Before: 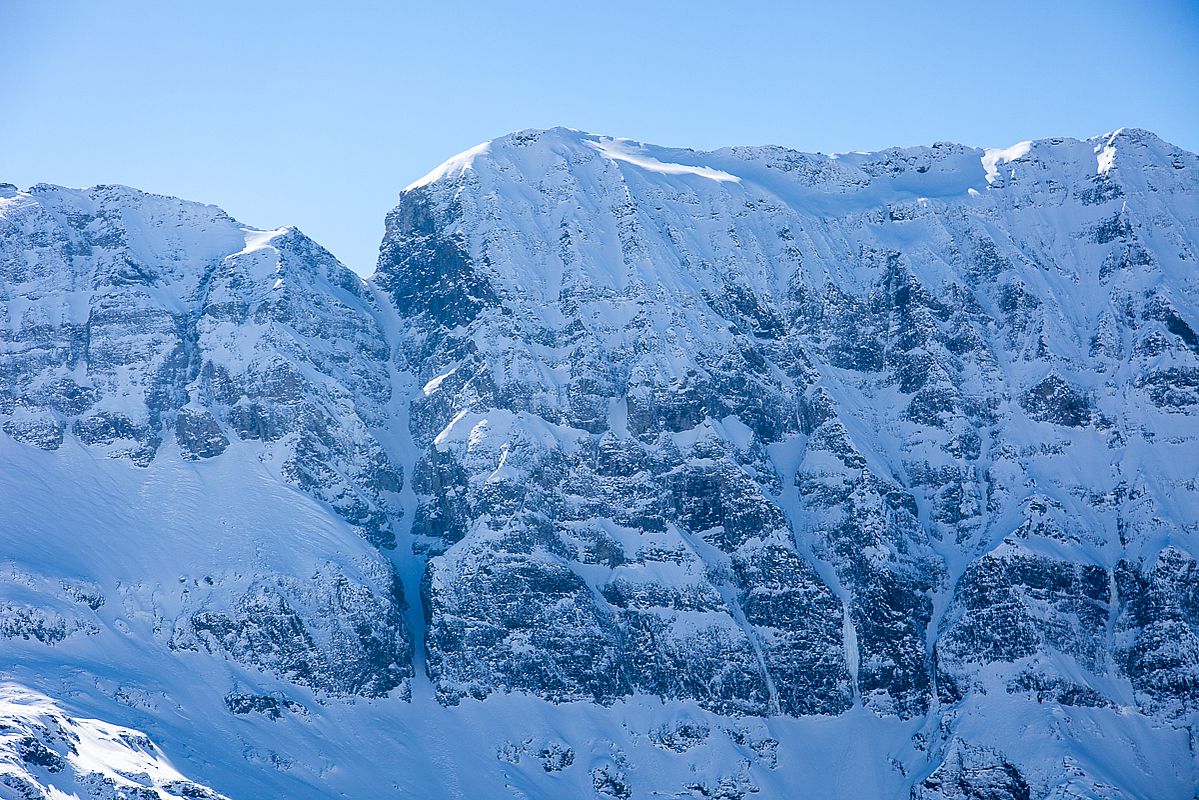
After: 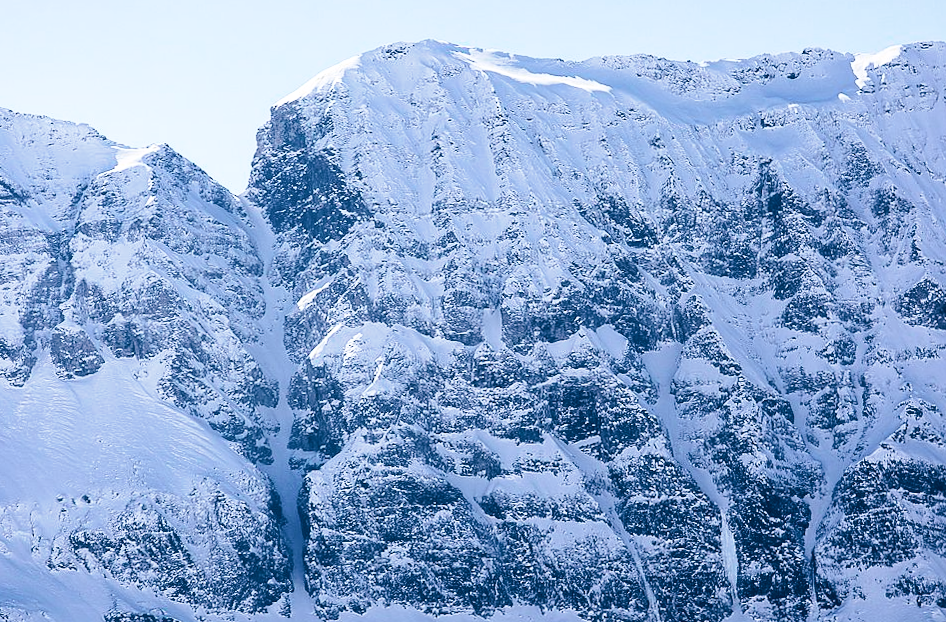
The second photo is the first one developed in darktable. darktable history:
tone curve: curves: ch0 [(0, 0.023) (0.103, 0.087) (0.295, 0.297) (0.445, 0.531) (0.553, 0.665) (0.735, 0.843) (0.994, 1)]; ch1 [(0, 0) (0.414, 0.395) (0.447, 0.447) (0.485, 0.5) (0.512, 0.524) (0.542, 0.581) (0.581, 0.632) (0.646, 0.715) (1, 1)]; ch2 [(0, 0) (0.369, 0.388) (0.449, 0.431) (0.478, 0.471) (0.516, 0.517) (0.579, 0.624) (0.674, 0.775) (1, 1)], color space Lab, independent channels, preserve colors none
rotate and perspective: rotation -1°, crop left 0.011, crop right 0.989, crop top 0.025, crop bottom 0.975
split-toning: shadows › hue 226.8°, shadows › saturation 0.84
crop and rotate: left 10.071%, top 10.071%, right 10.02%, bottom 10.02%
